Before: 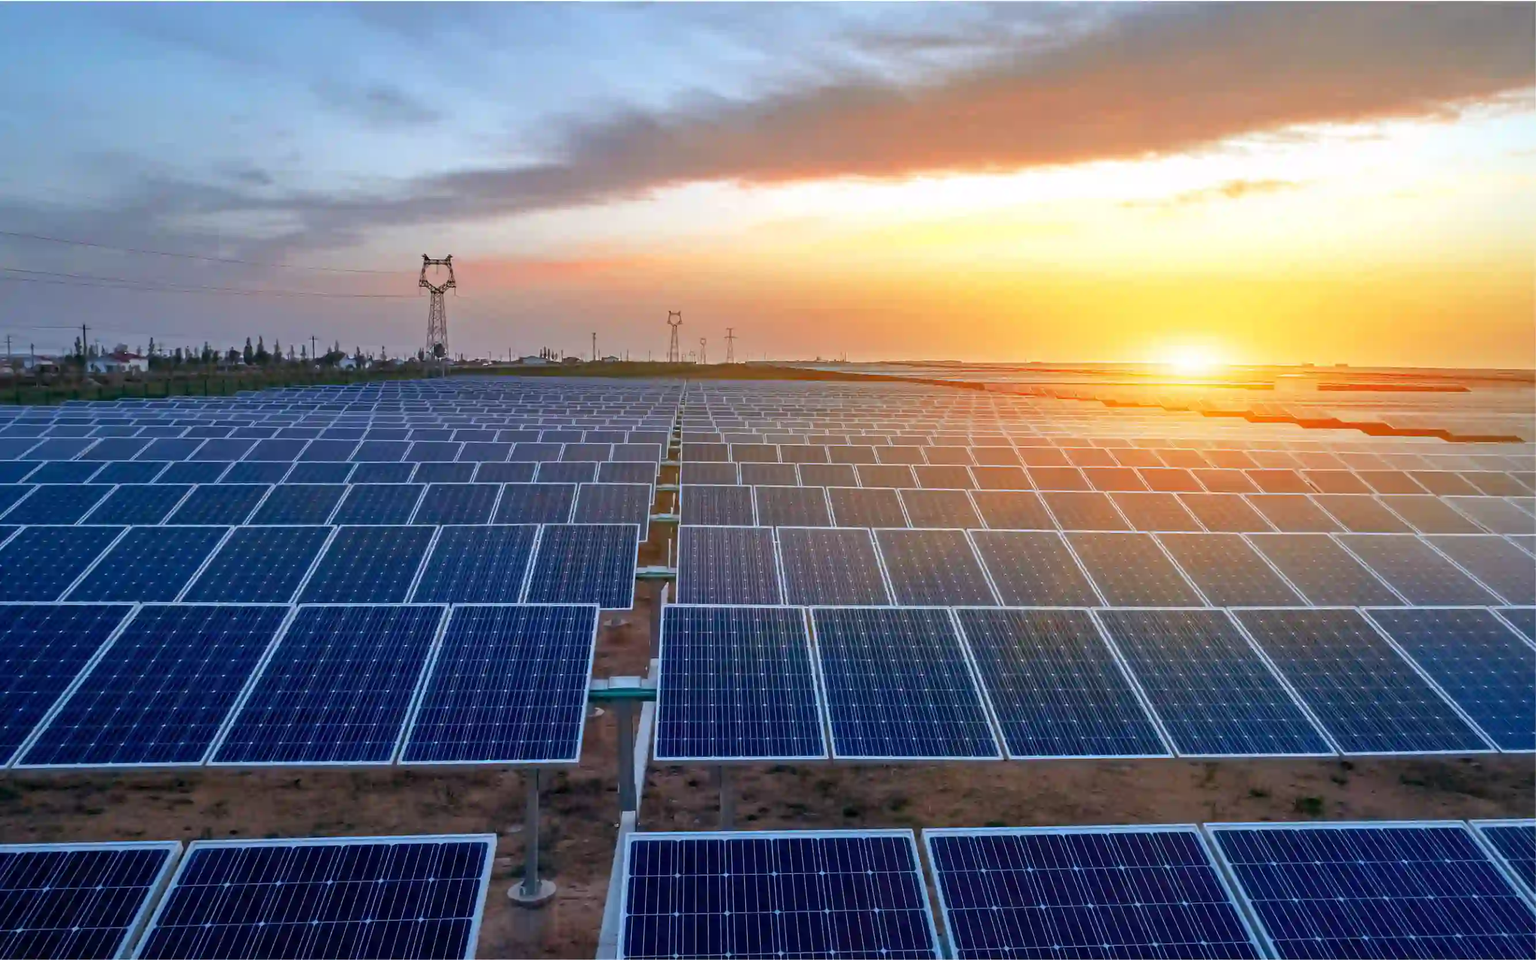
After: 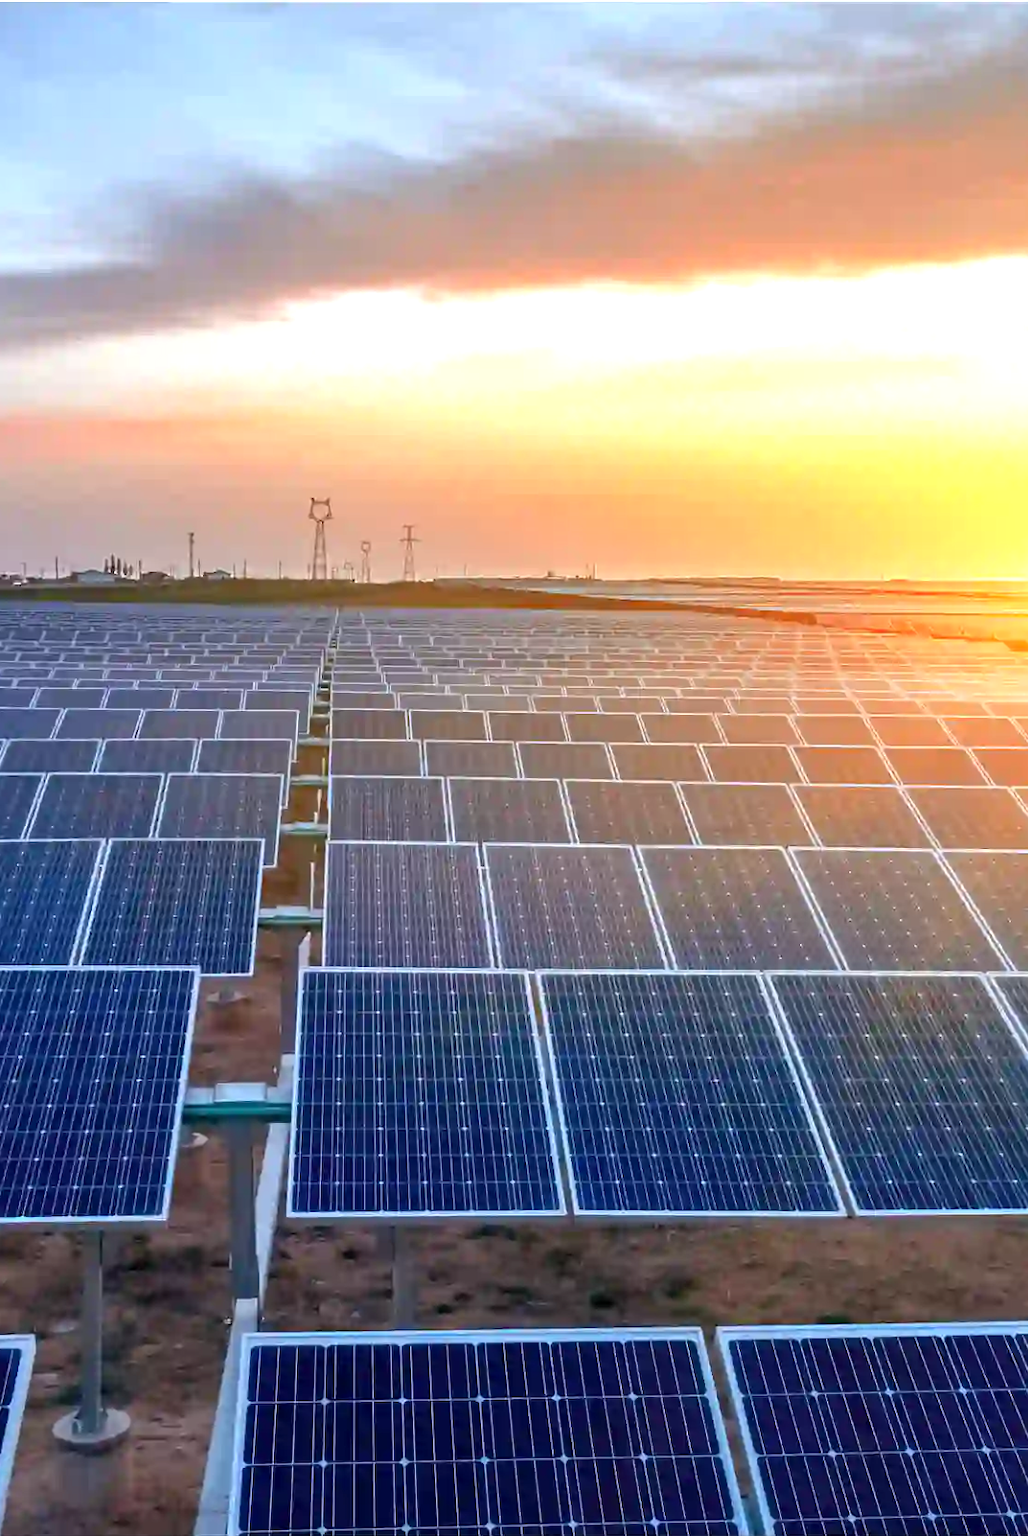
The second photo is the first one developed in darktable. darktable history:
exposure: exposure 0.476 EV, compensate highlight preservation false
crop: left 30.925%, right 27.225%
